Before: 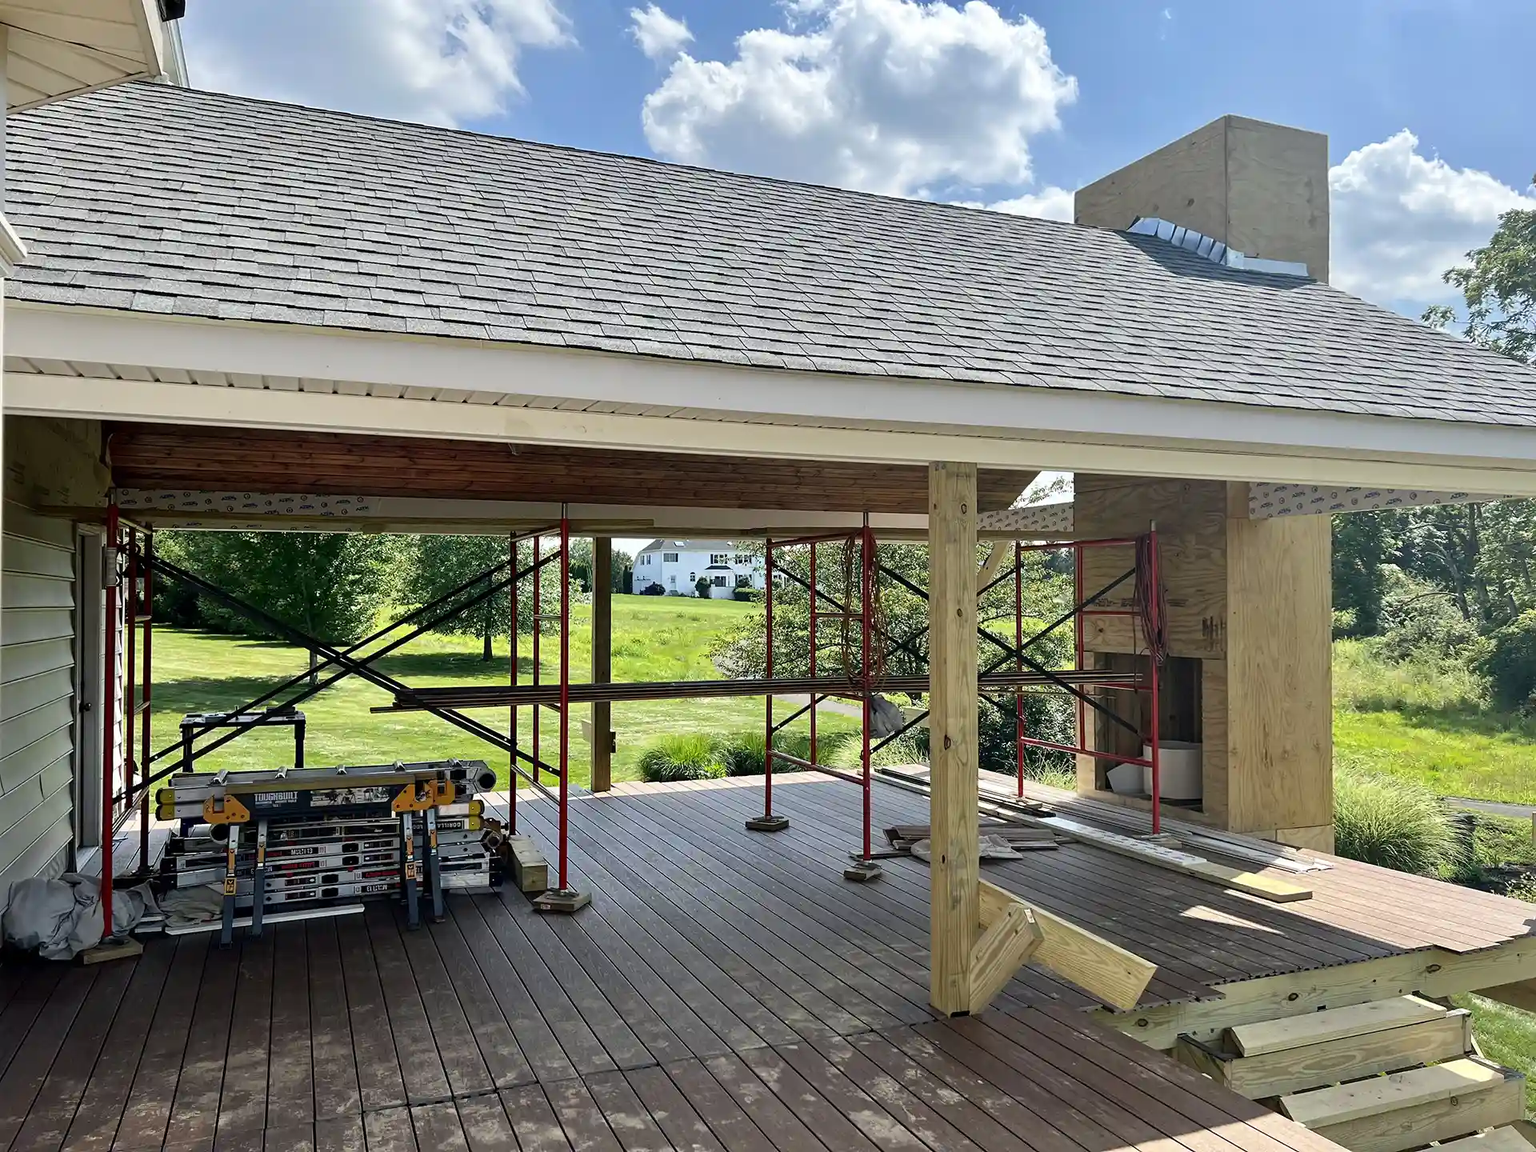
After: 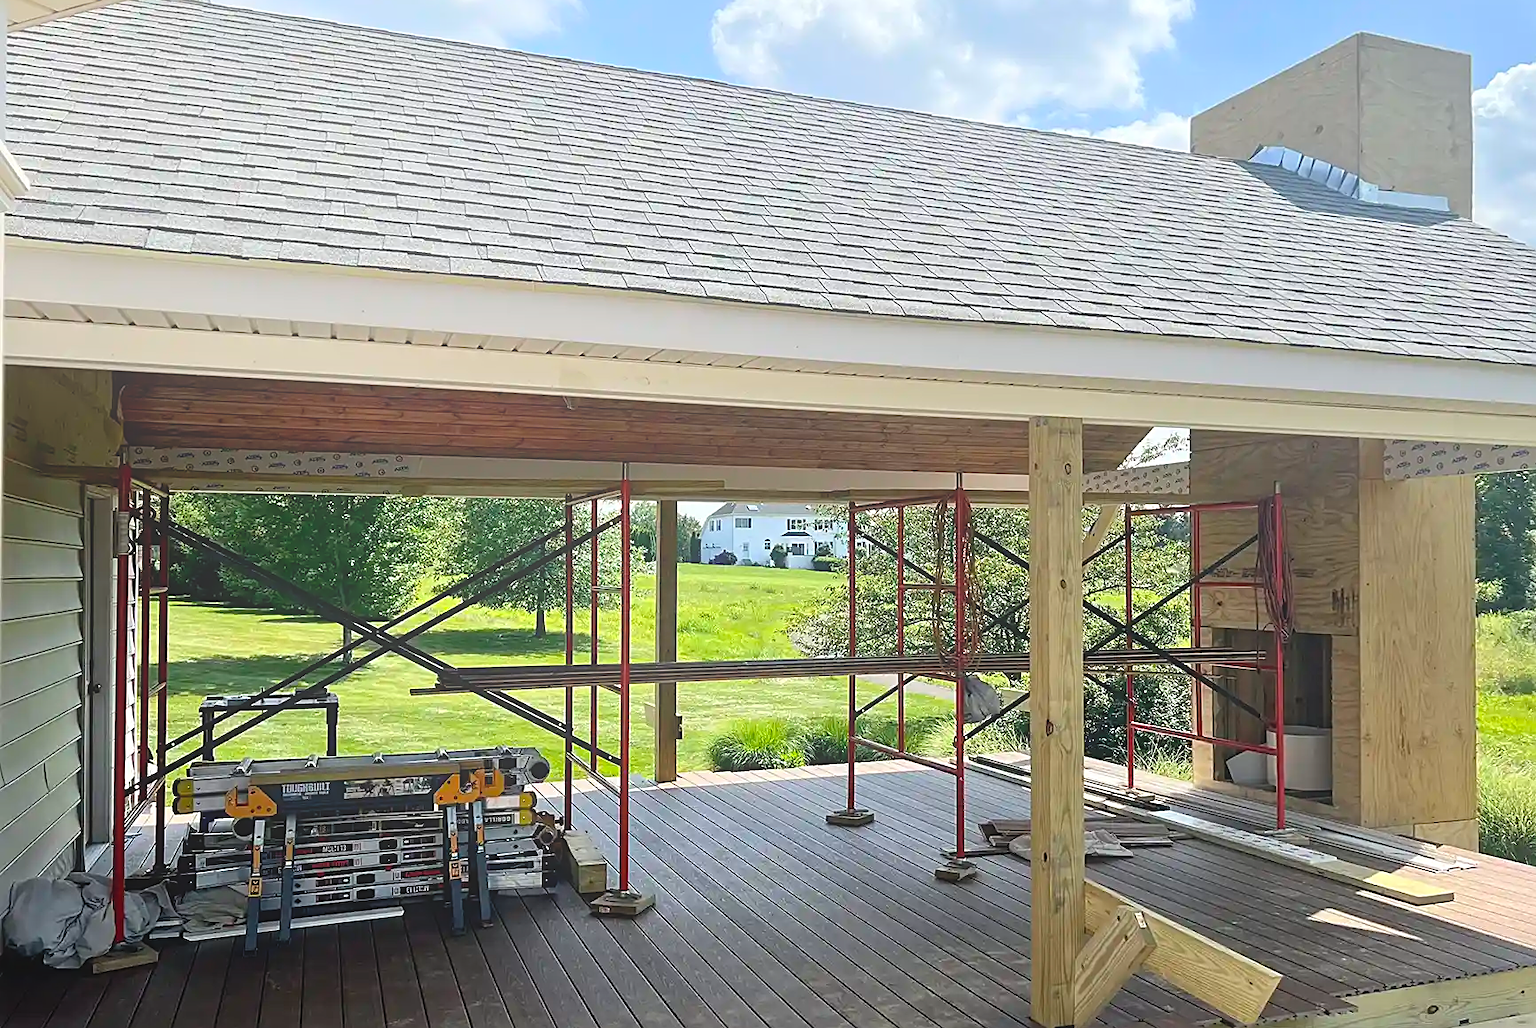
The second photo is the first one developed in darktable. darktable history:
sharpen: on, module defaults
crop: top 7.49%, right 9.717%, bottom 11.943%
bloom: size 40%
